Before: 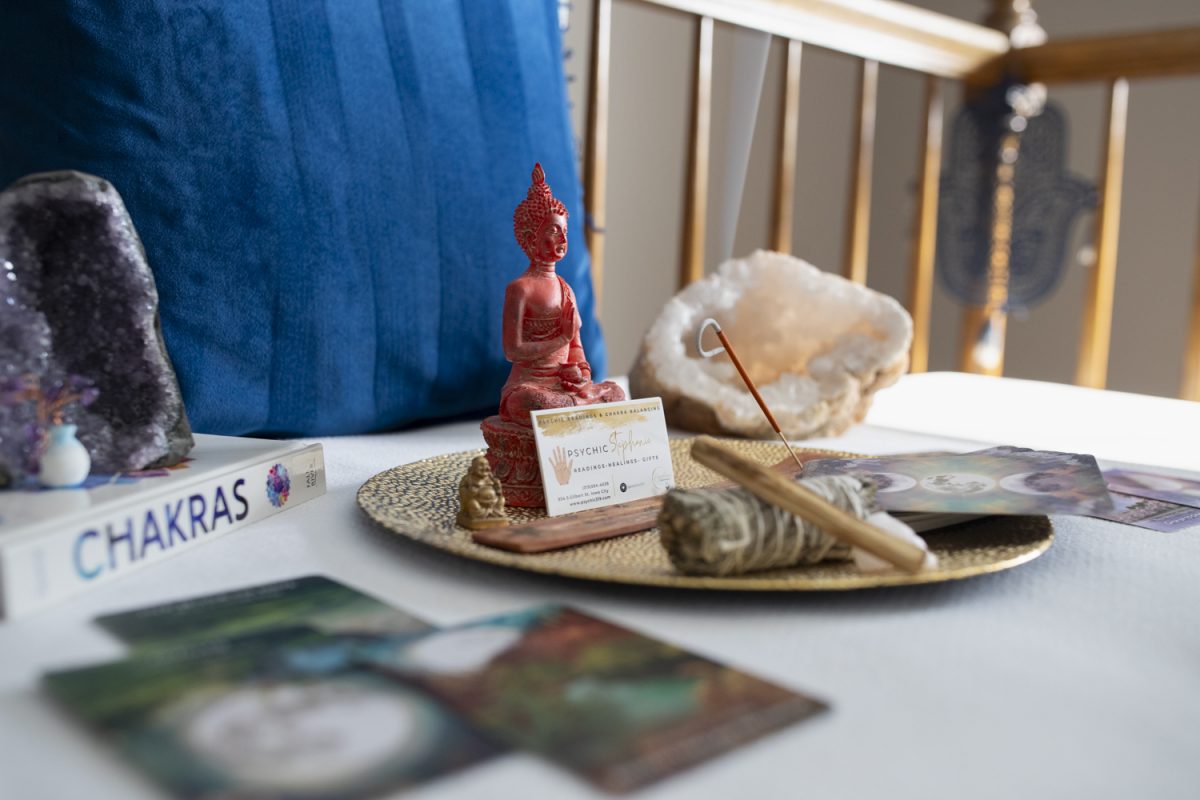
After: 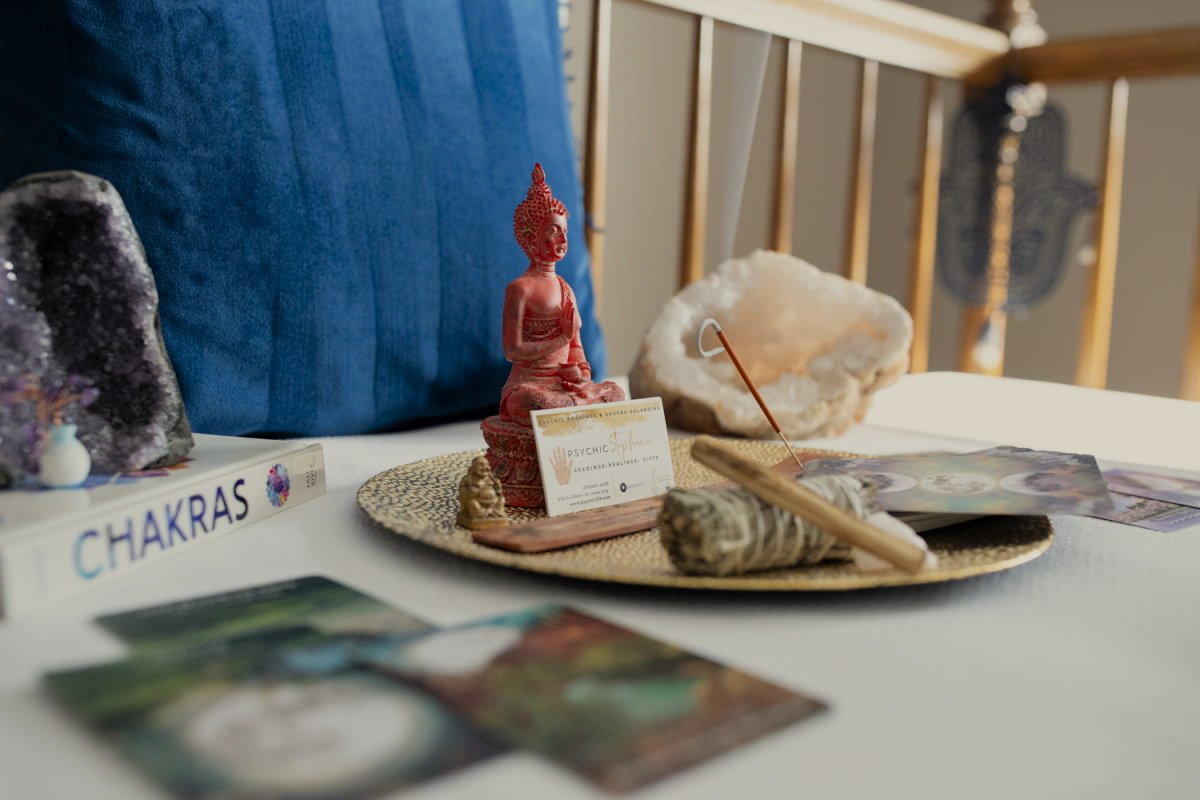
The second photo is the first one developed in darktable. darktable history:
filmic rgb: hardness 4.17, contrast 0.921
white balance: red 1.029, blue 0.92
